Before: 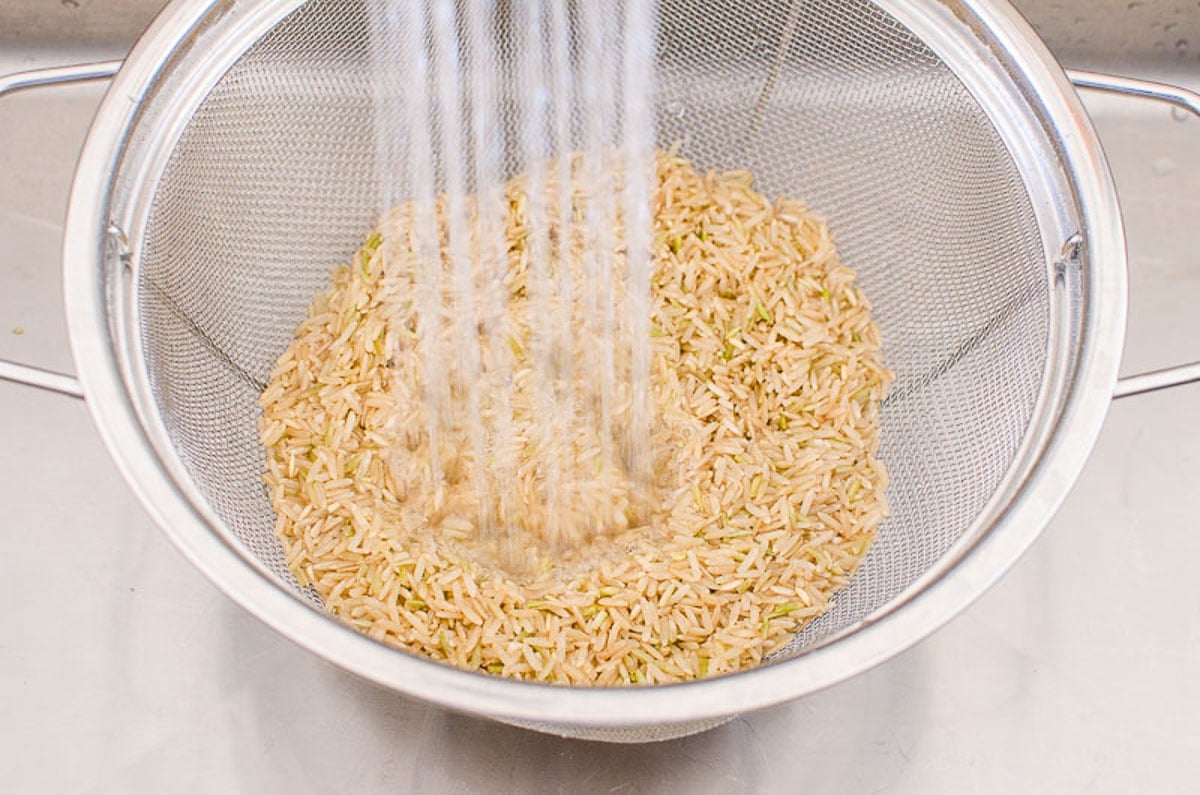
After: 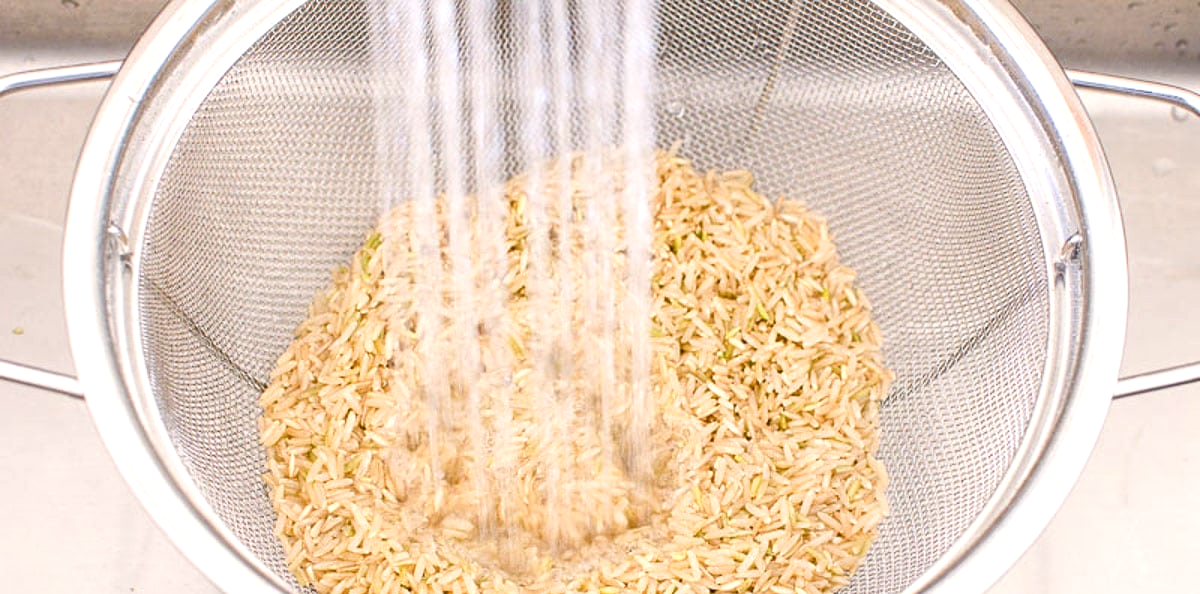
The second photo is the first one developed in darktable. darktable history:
color balance rgb: shadows lift › chroma 1%, shadows lift › hue 28.8°, power › hue 60°, highlights gain › chroma 1%, highlights gain › hue 60°, global offset › luminance 0.25%, perceptual saturation grading › highlights -20%, perceptual saturation grading › shadows 20%, perceptual brilliance grading › highlights 10%, perceptual brilliance grading › shadows -5%, global vibrance 19.67%
crop: bottom 24.967%
